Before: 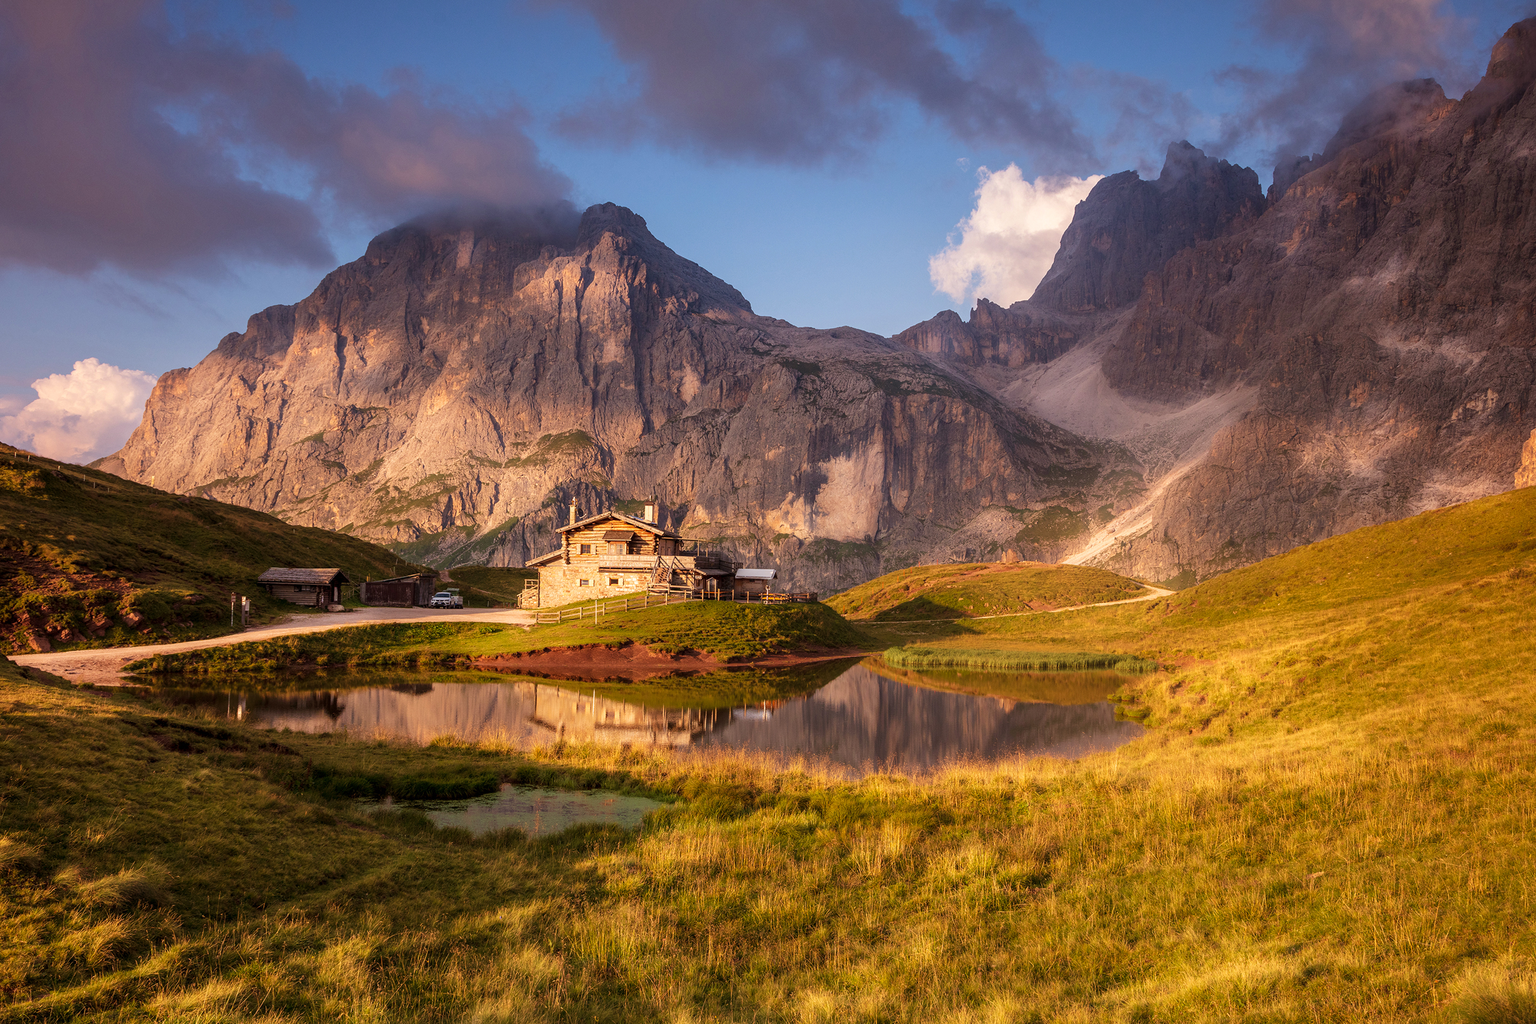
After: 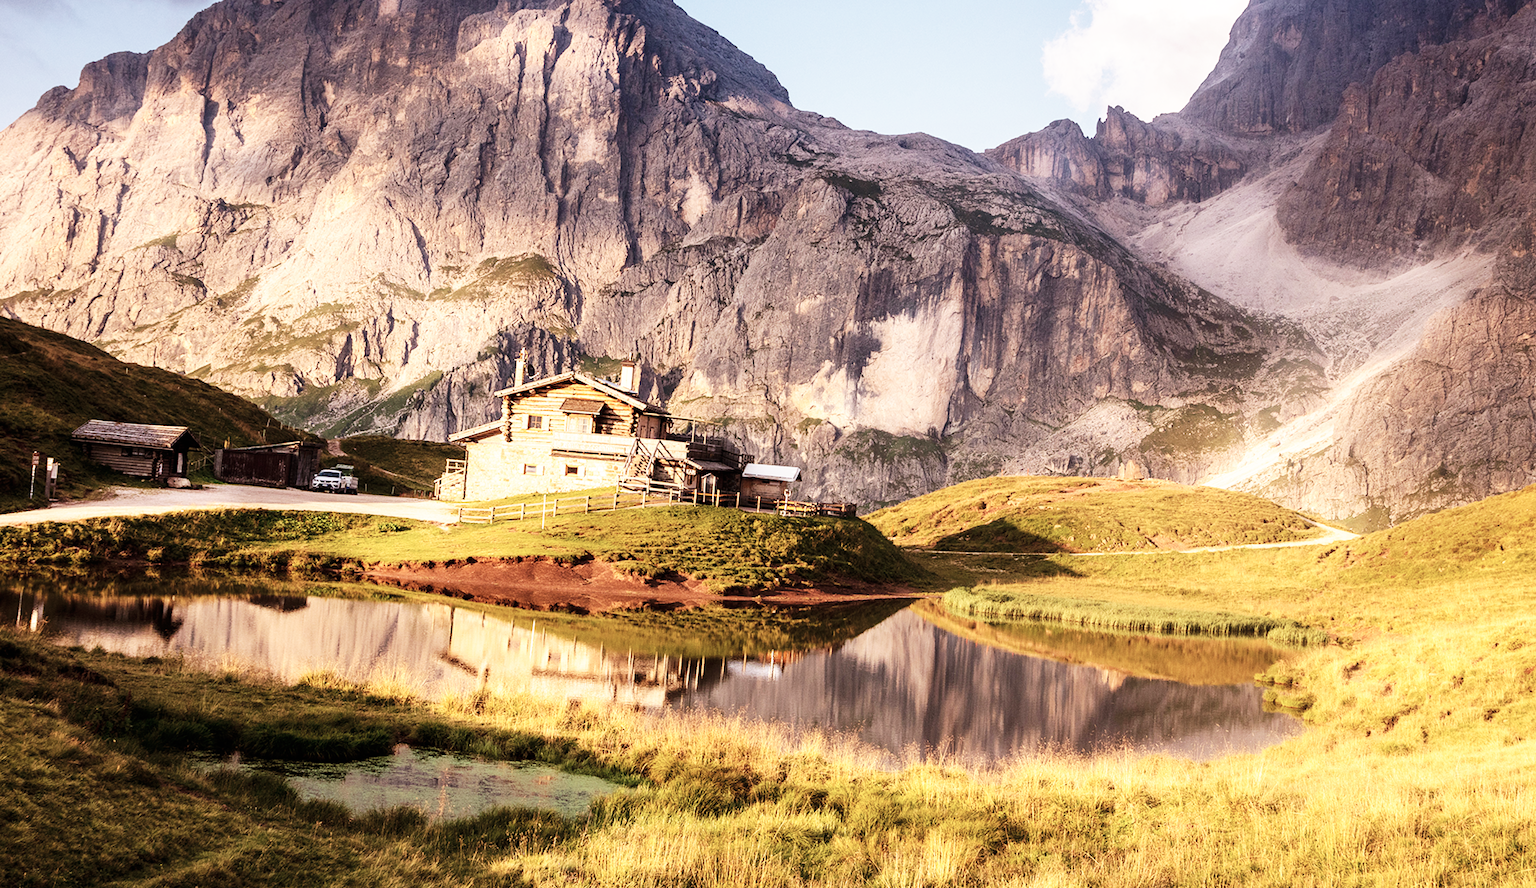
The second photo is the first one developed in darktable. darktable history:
base curve: curves: ch0 [(0, 0) (0.007, 0.004) (0.027, 0.03) (0.046, 0.07) (0.207, 0.54) (0.442, 0.872) (0.673, 0.972) (1, 1)], preserve colors none
crop and rotate: angle -3.67°, left 9.83%, top 20.724%, right 12.459%, bottom 11.849%
contrast brightness saturation: contrast 0.104, saturation -0.373
